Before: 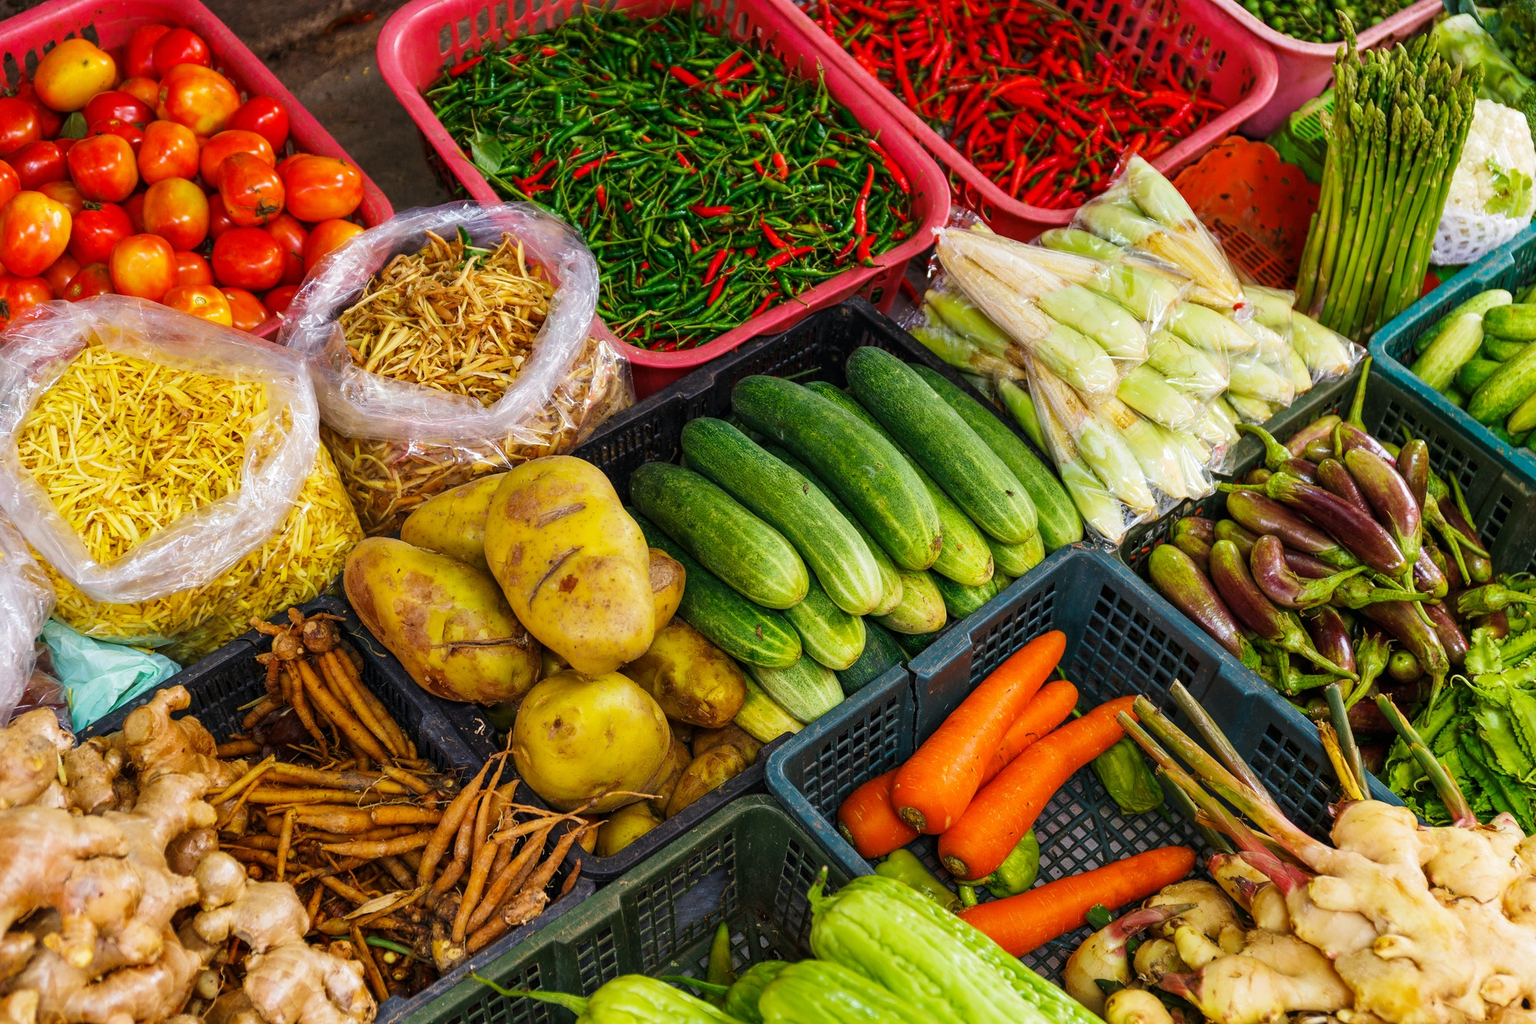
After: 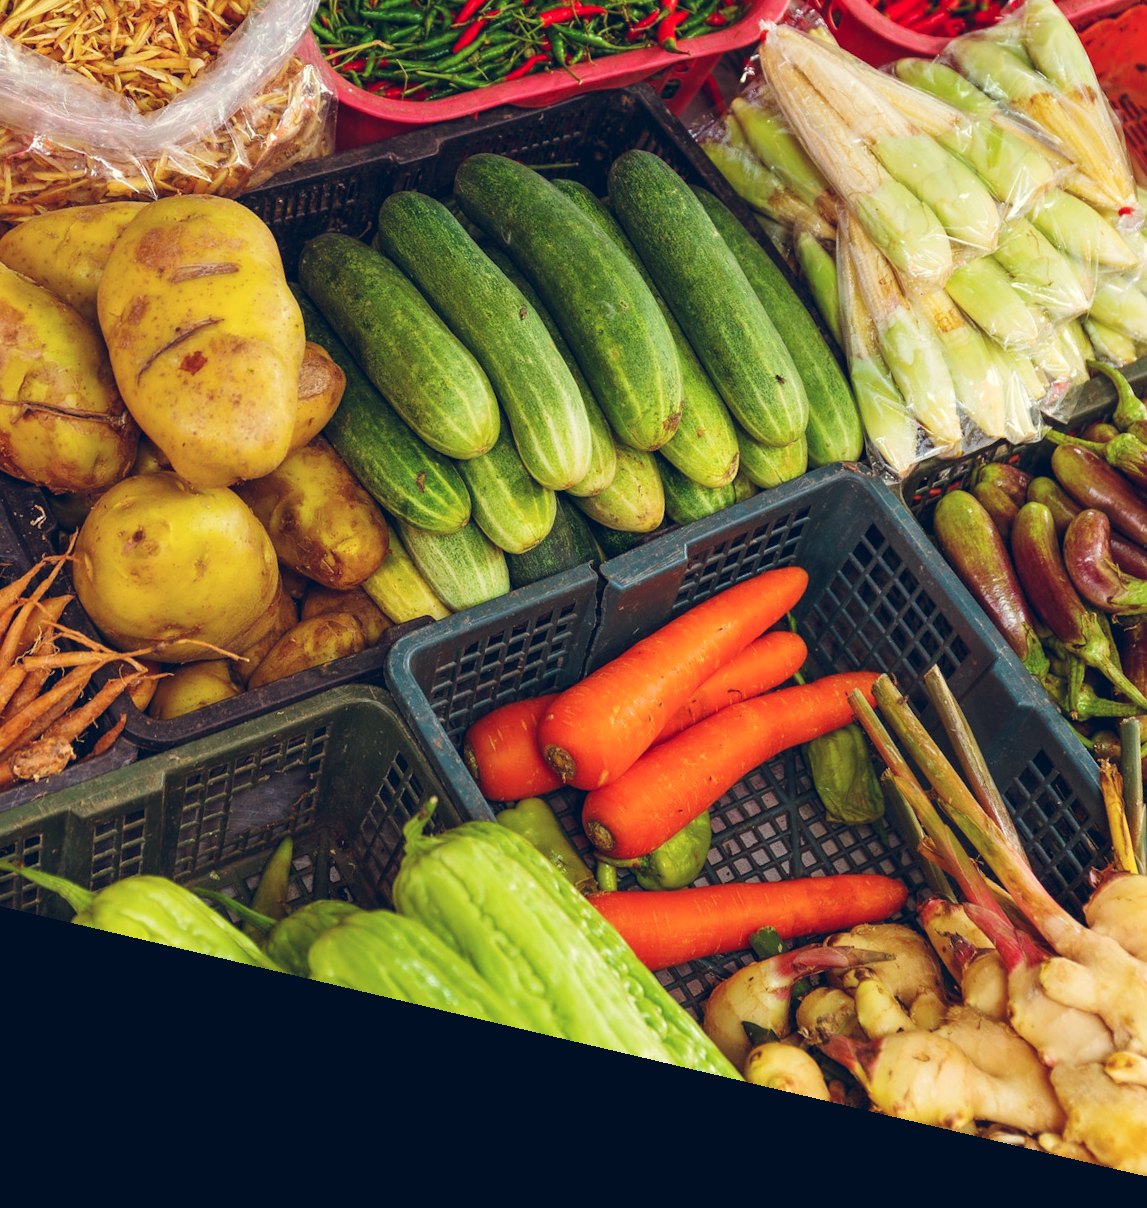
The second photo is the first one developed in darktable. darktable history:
rotate and perspective: rotation 13.27°, automatic cropping off
white balance: red 1.029, blue 0.92
color balance rgb: shadows lift › chroma 9.92%, shadows lift › hue 45.12°, power › luminance 3.26%, power › hue 231.93°, global offset › luminance 0.4%, global offset › chroma 0.21%, global offset › hue 255.02°
crop and rotate: left 29.237%, top 31.152%, right 19.807%
